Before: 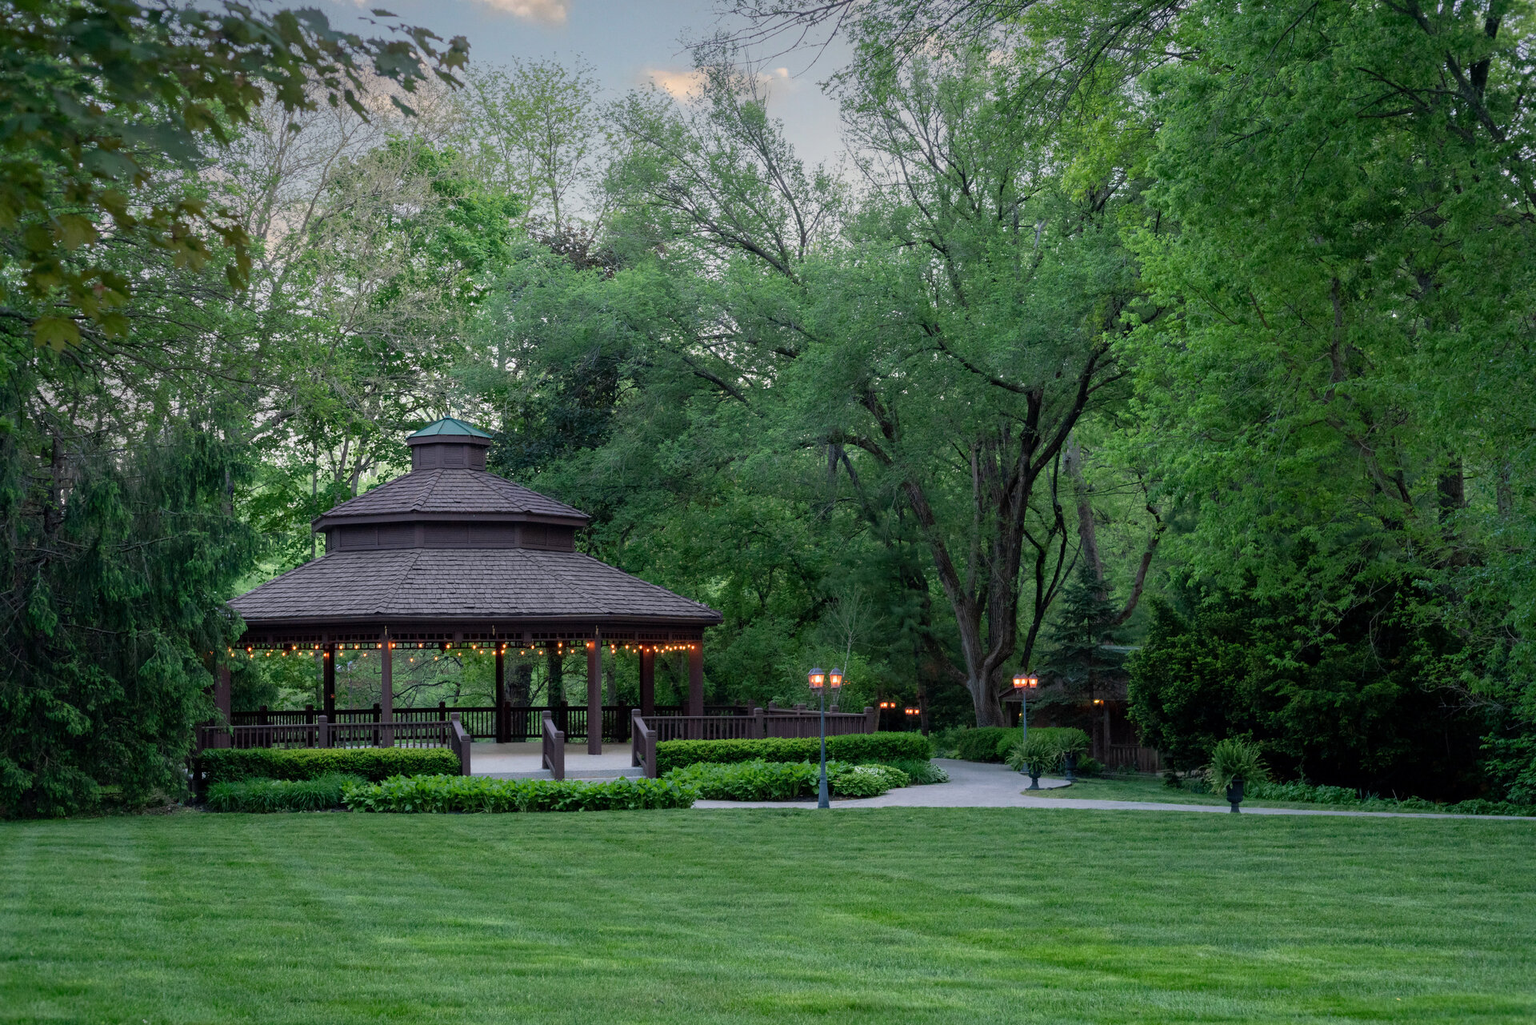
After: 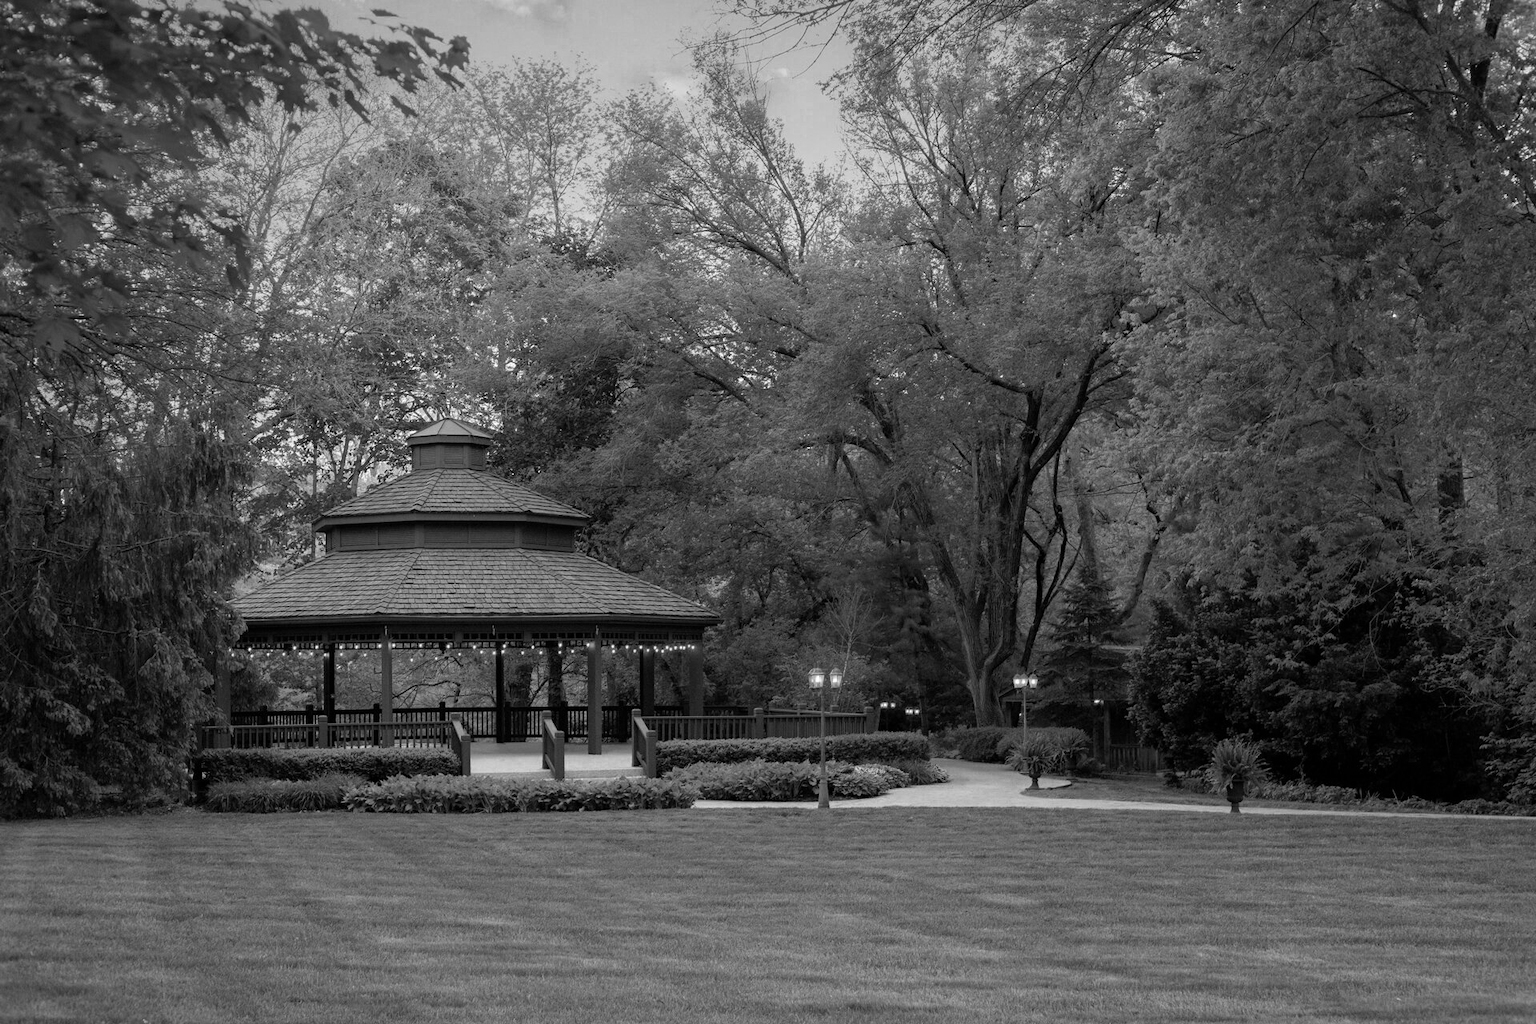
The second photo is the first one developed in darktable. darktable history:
color zones: curves: ch0 [(0, 0.613) (0.01, 0.613) (0.245, 0.448) (0.498, 0.529) (0.642, 0.665) (0.879, 0.777) (0.99, 0.613)]; ch1 [(0, 0) (0.143, 0) (0.286, 0) (0.429, 0) (0.571, 0) (0.714, 0) (0.857, 0)]
base curve: curves: ch0 [(0, 0) (0.472, 0.455) (1, 1)], preserve colors none
